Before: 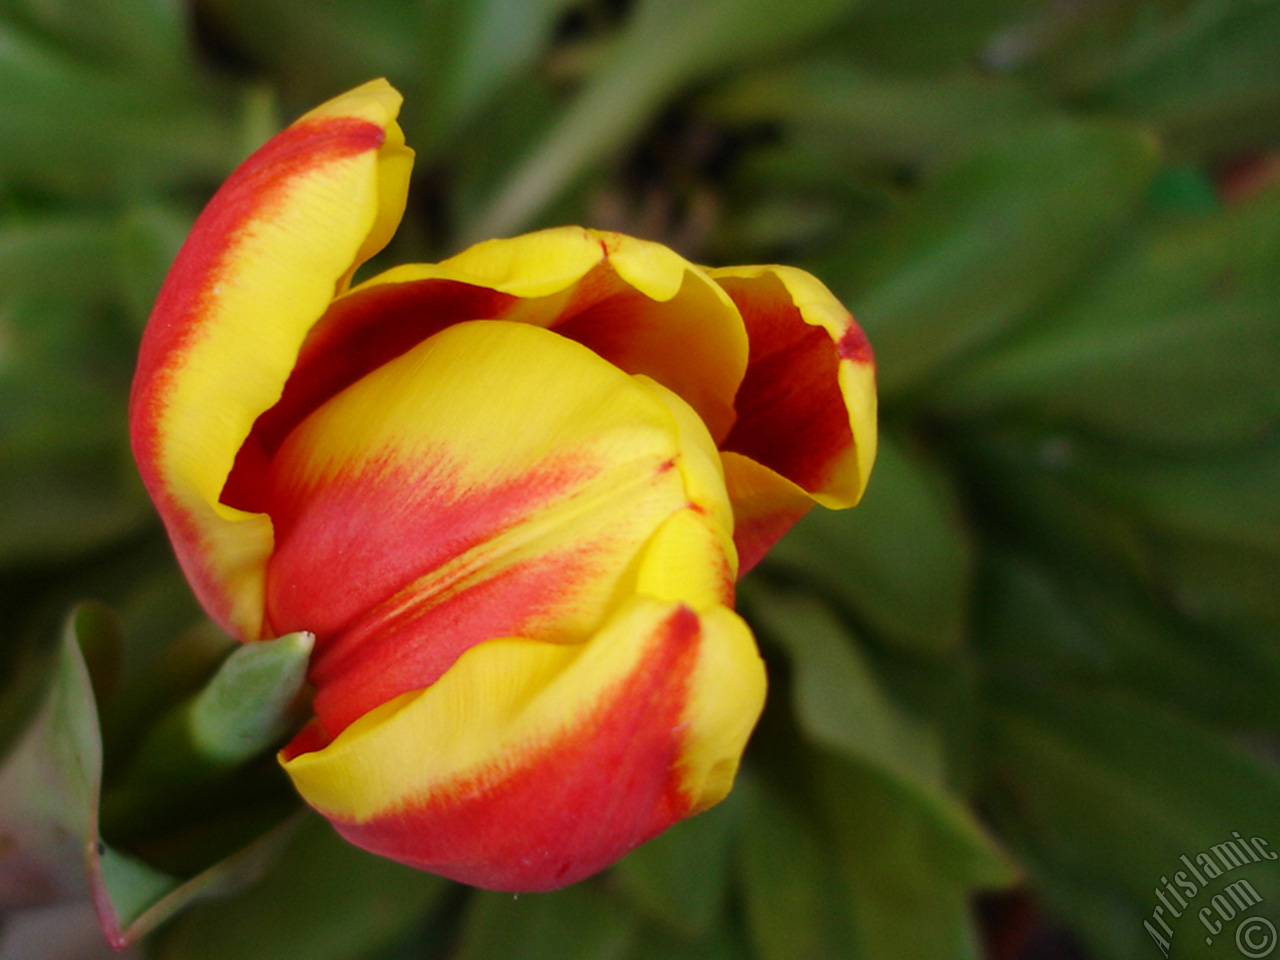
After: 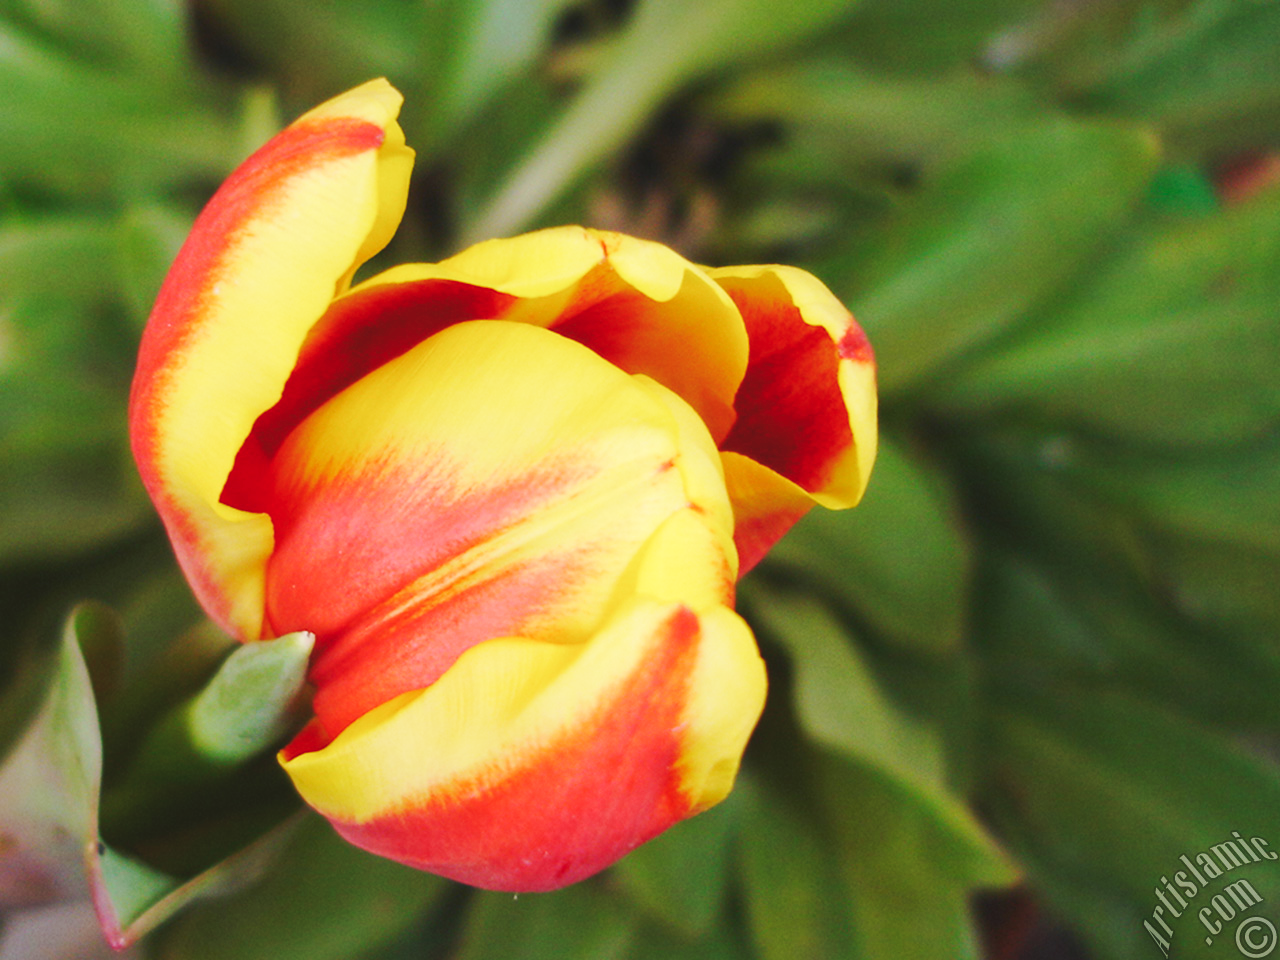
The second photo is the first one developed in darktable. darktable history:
base curve: curves: ch0 [(0, 0.007) (0.028, 0.063) (0.121, 0.311) (0.46, 0.743) (0.859, 0.957) (1, 1)], preserve colors none
exposure: compensate highlight preservation false
